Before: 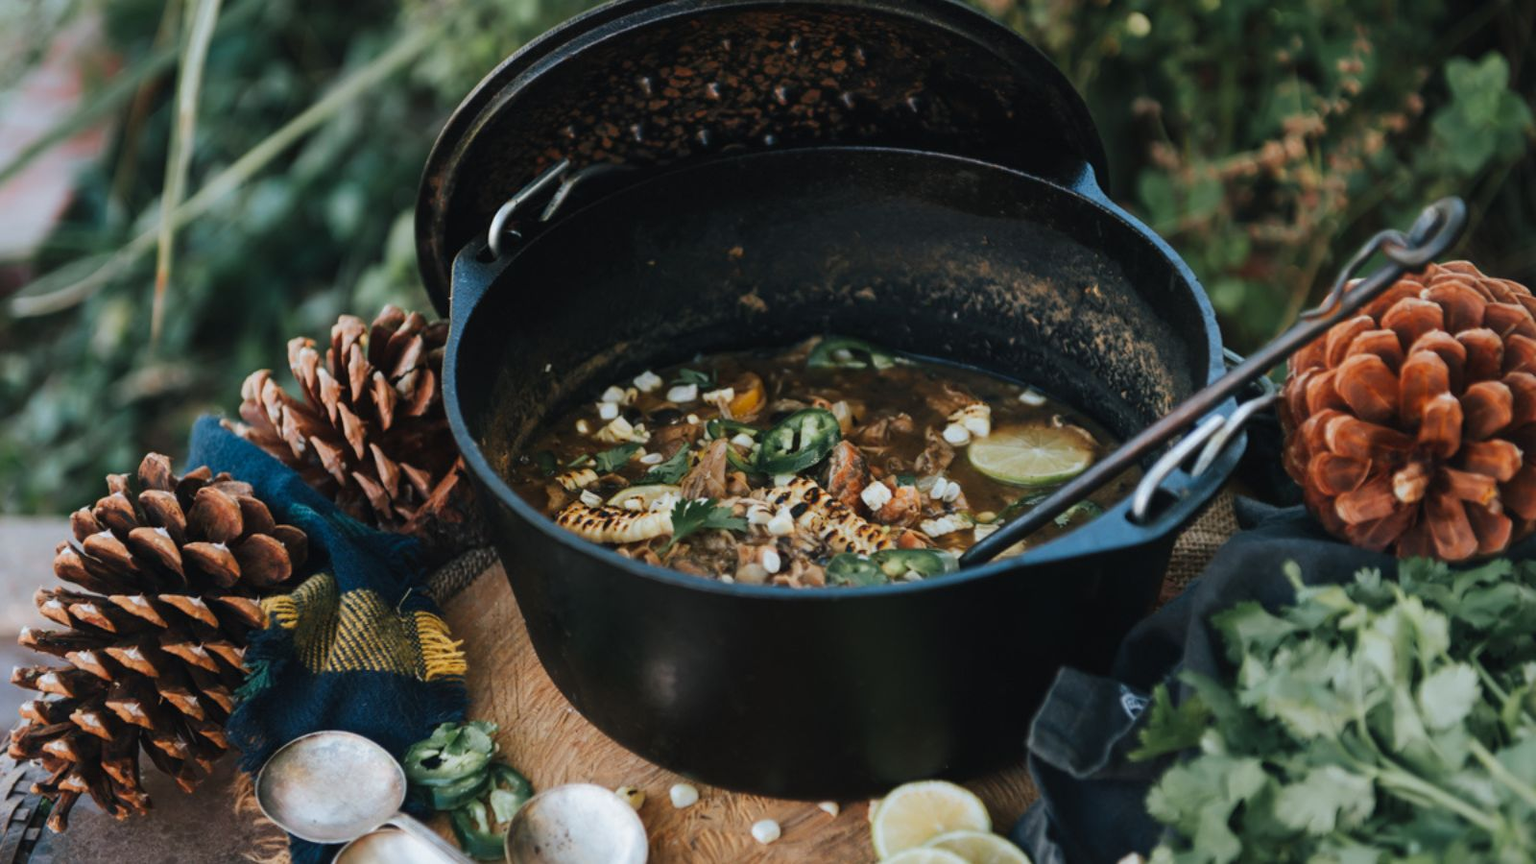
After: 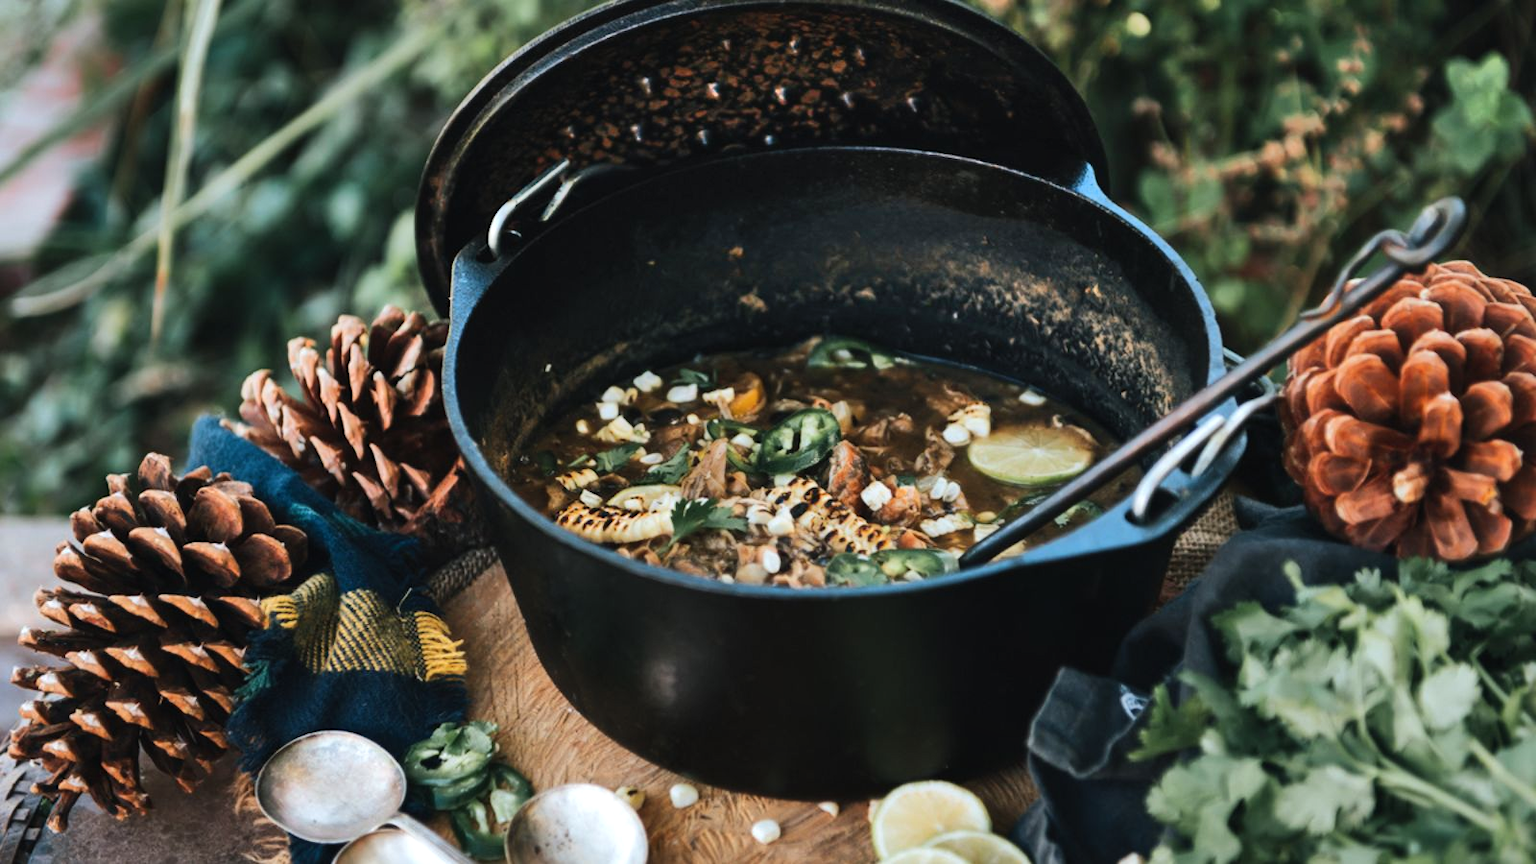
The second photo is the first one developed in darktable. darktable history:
tone equalizer: -8 EV -0.437 EV, -7 EV -0.409 EV, -6 EV -0.341 EV, -5 EV -0.198 EV, -3 EV 0.22 EV, -2 EV 0.348 EV, -1 EV 0.387 EV, +0 EV 0.419 EV, edges refinement/feathering 500, mask exposure compensation -1.57 EV, preserve details no
shadows and highlights: low approximation 0.01, soften with gaussian
